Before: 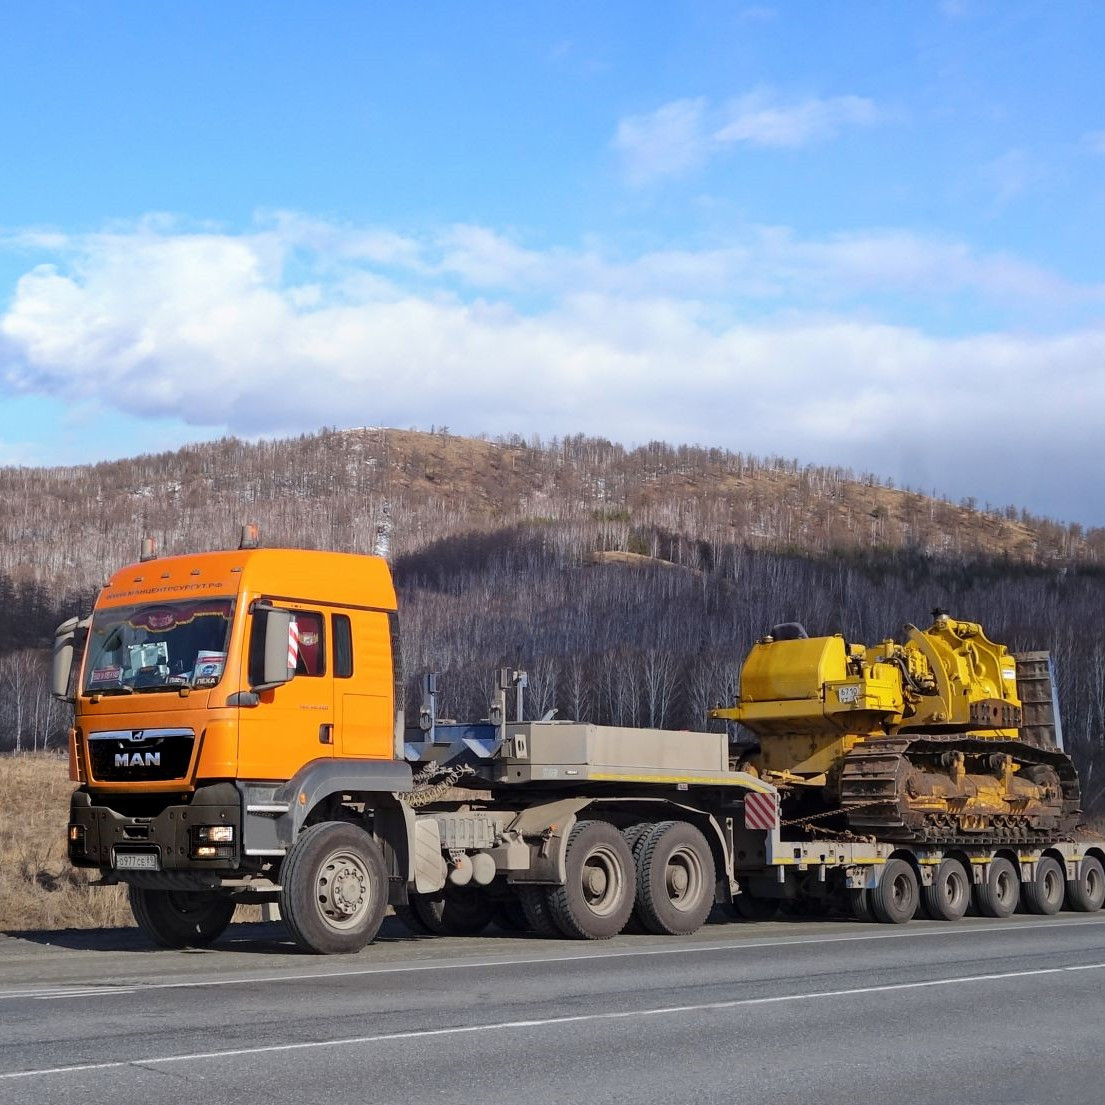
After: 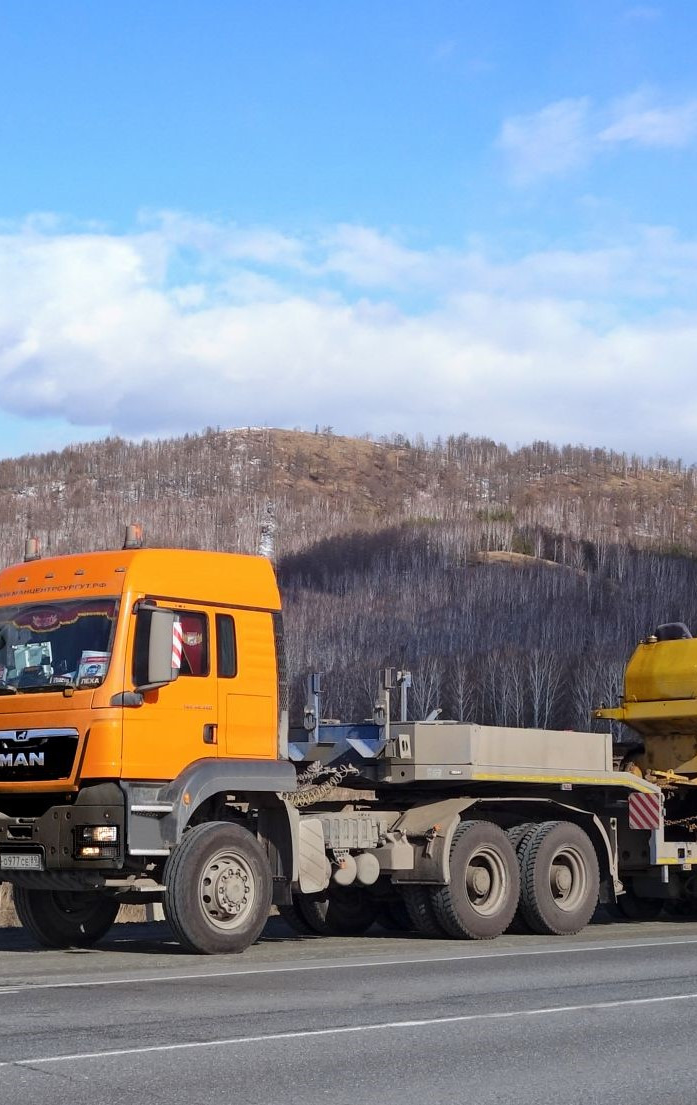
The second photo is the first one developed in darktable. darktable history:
crop: left 10.51%, right 26.341%
